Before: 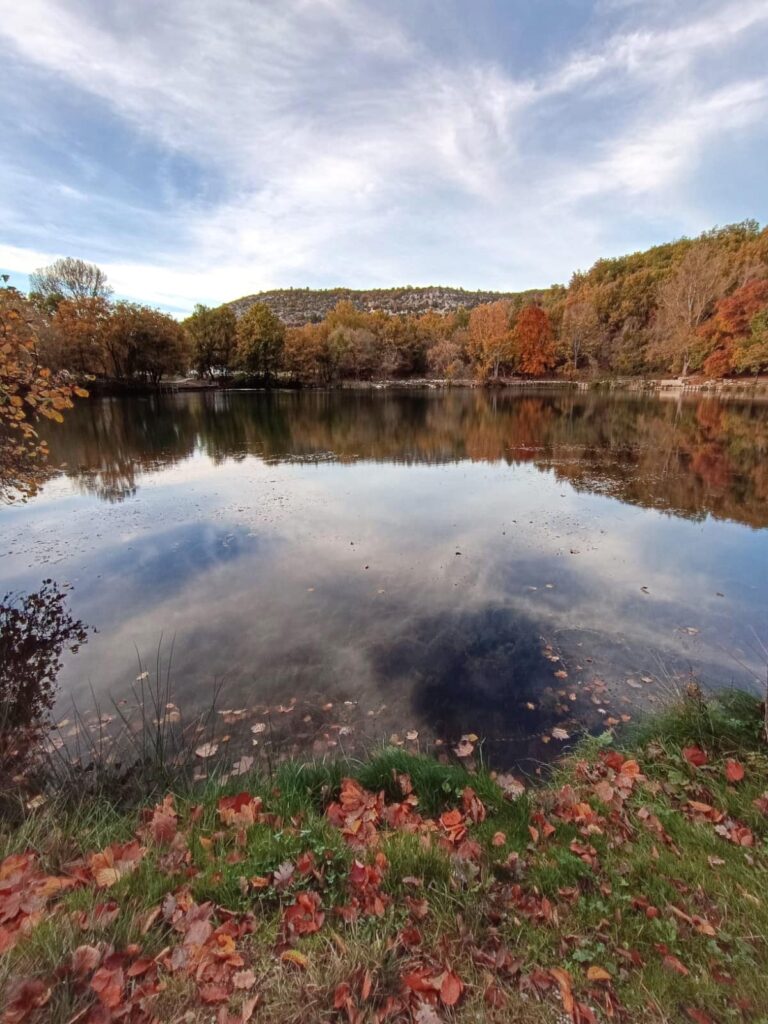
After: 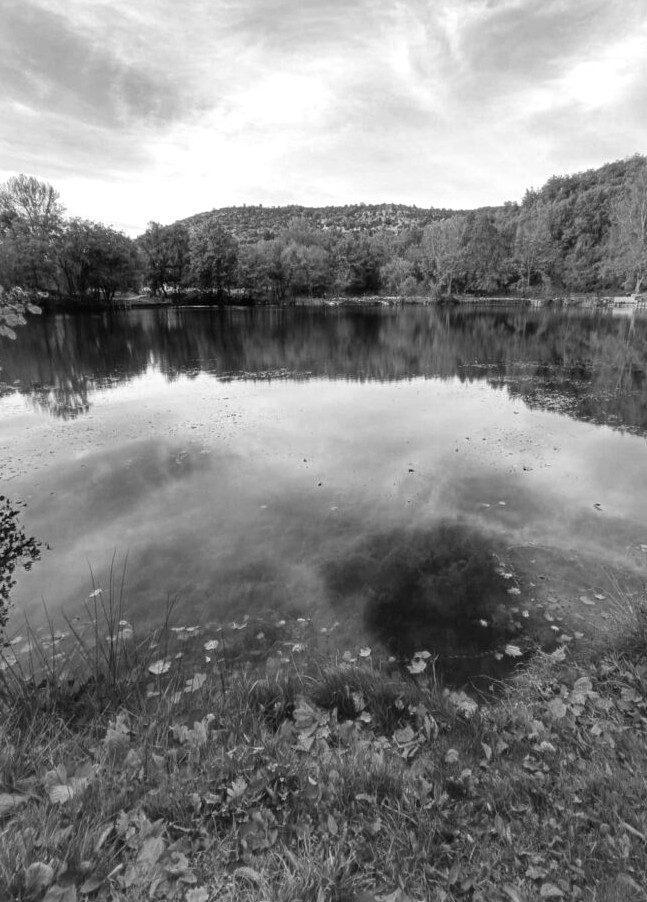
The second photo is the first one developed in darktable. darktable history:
color zones: curves: ch1 [(0, -0.014) (0.143, -0.013) (0.286, -0.013) (0.429, -0.016) (0.571, -0.019) (0.714, -0.015) (0.857, 0.002) (1, -0.014)]
exposure: exposure 0.201 EV, compensate highlight preservation false
velvia: strength 73.74%
crop: left 6.146%, top 8.116%, right 9.535%, bottom 3.78%
